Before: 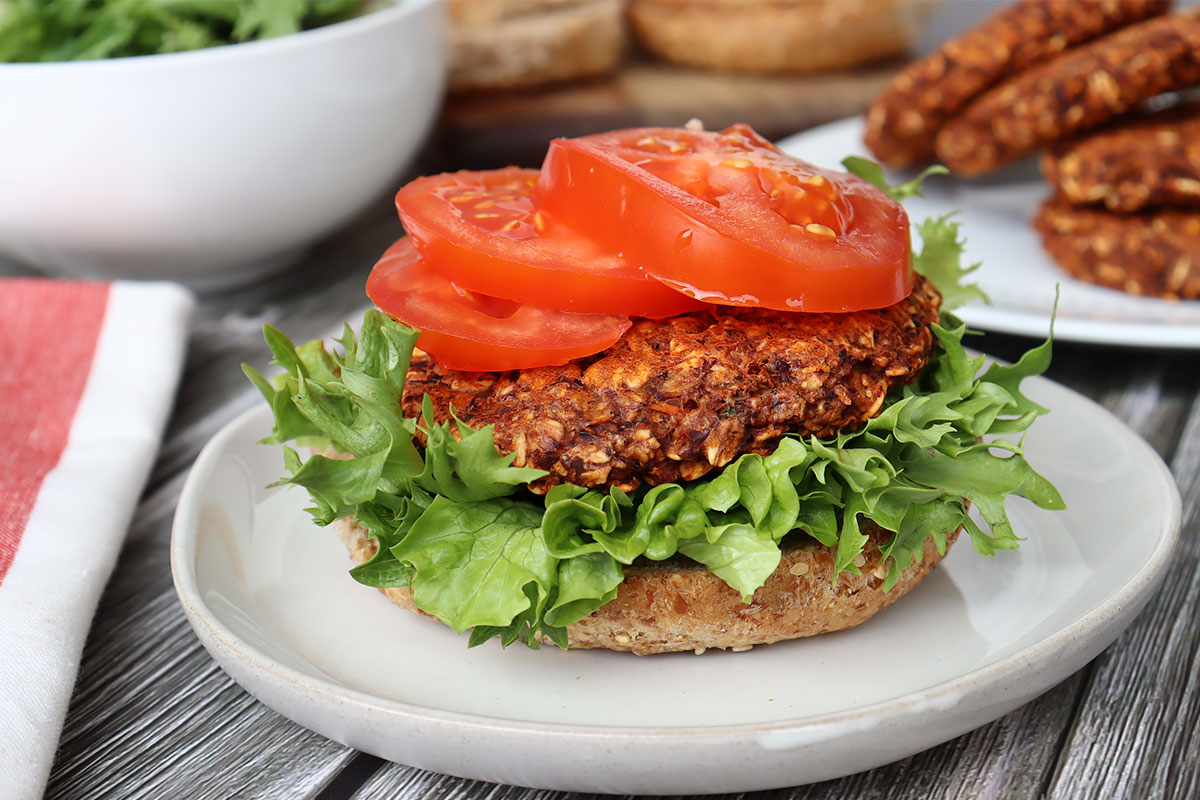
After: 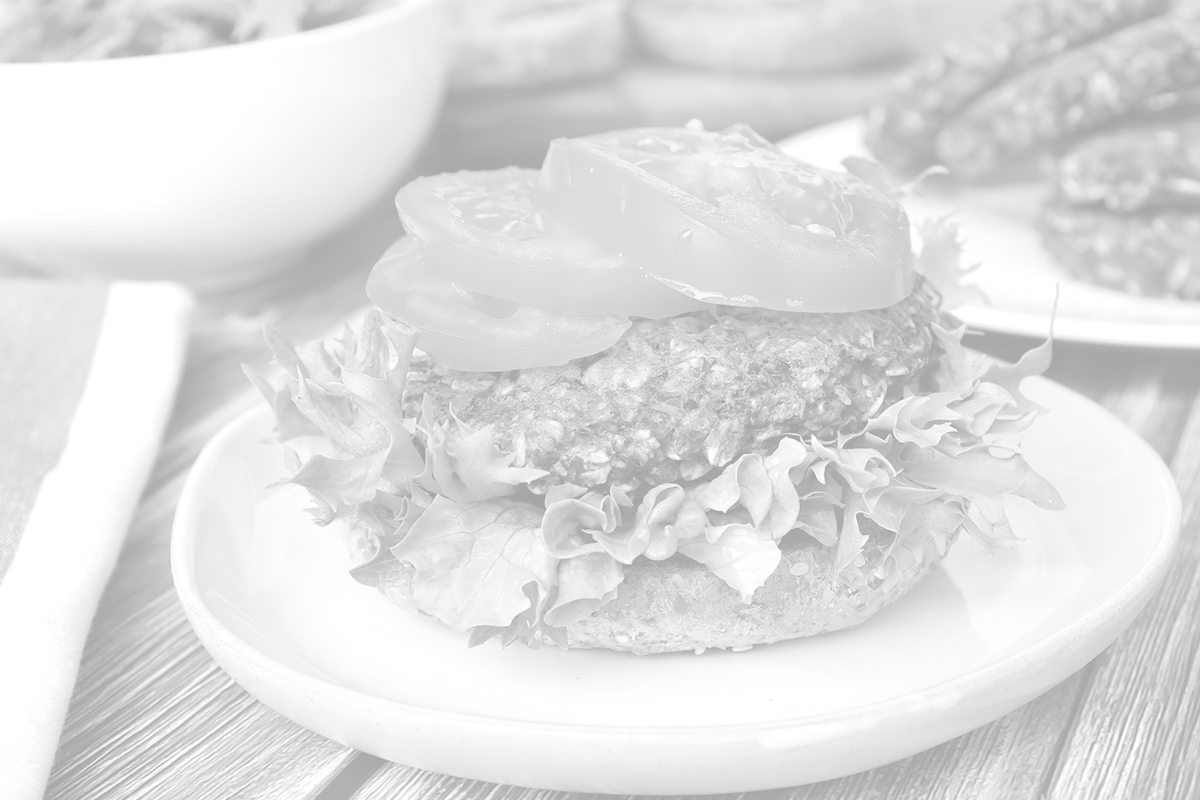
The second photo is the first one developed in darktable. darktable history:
colorize: hue 331.2°, saturation 75%, source mix 30.28%, lightness 70.52%, version 1
monochrome: on, module defaults
exposure: exposure 0.64 EV, compensate highlight preservation false
